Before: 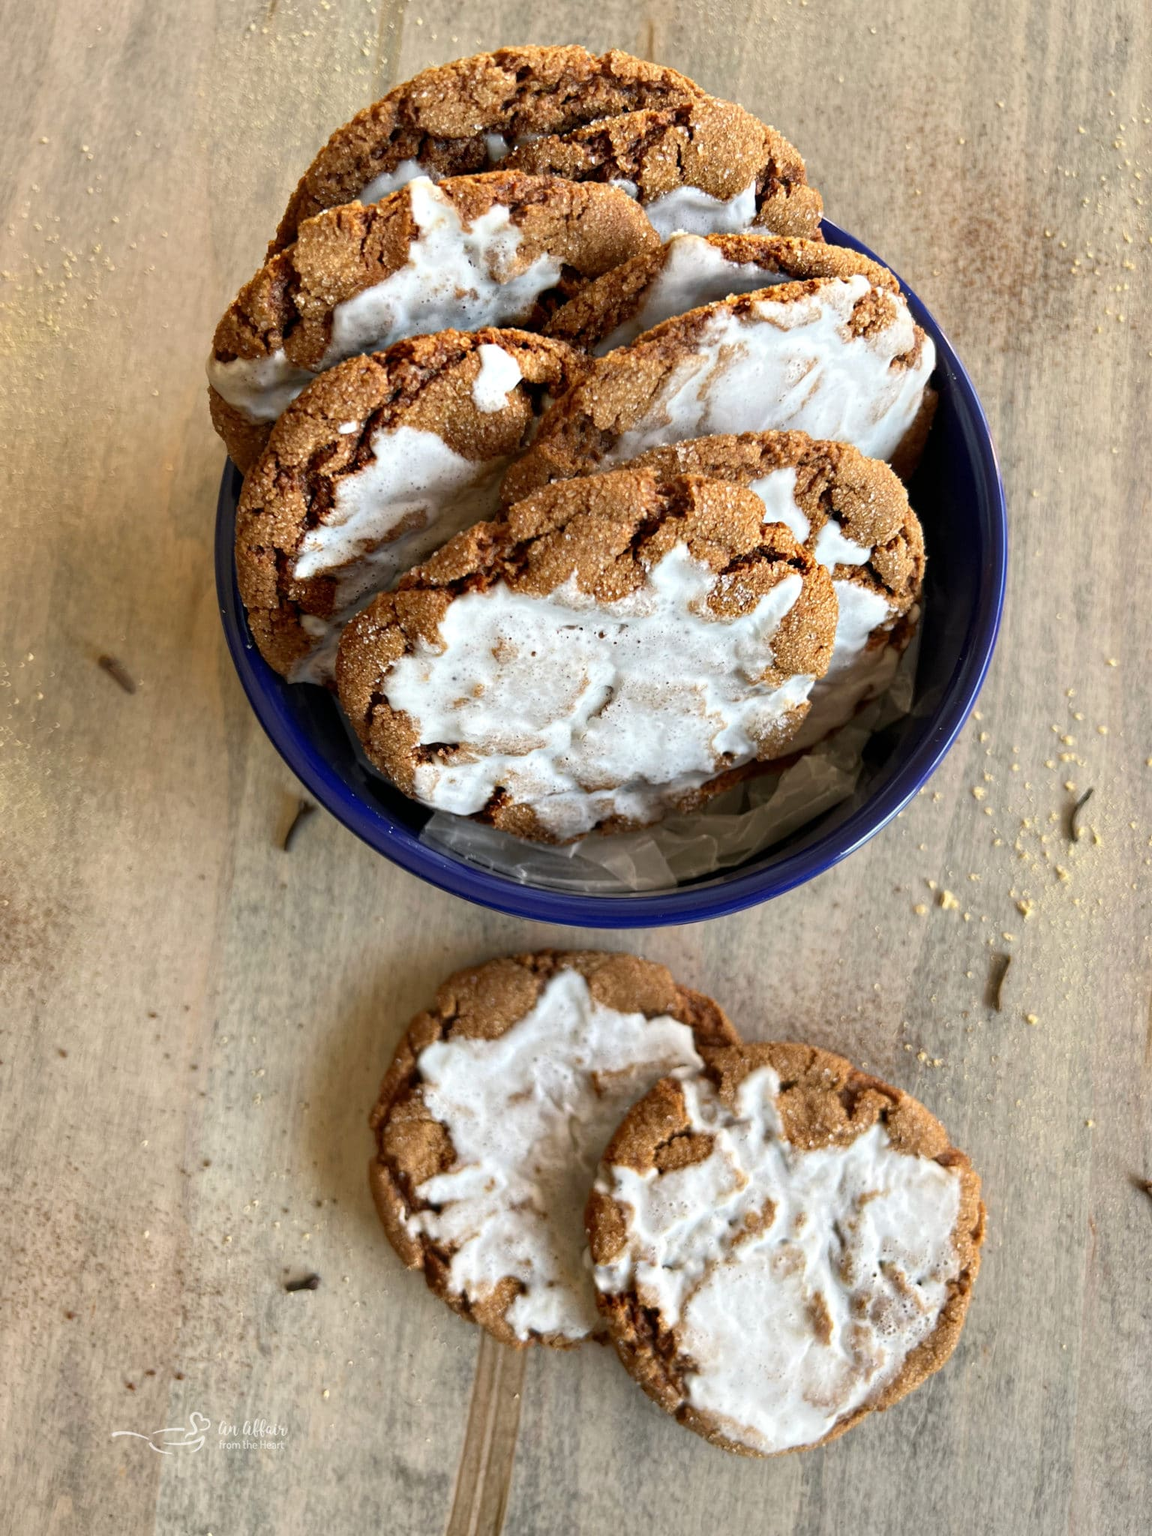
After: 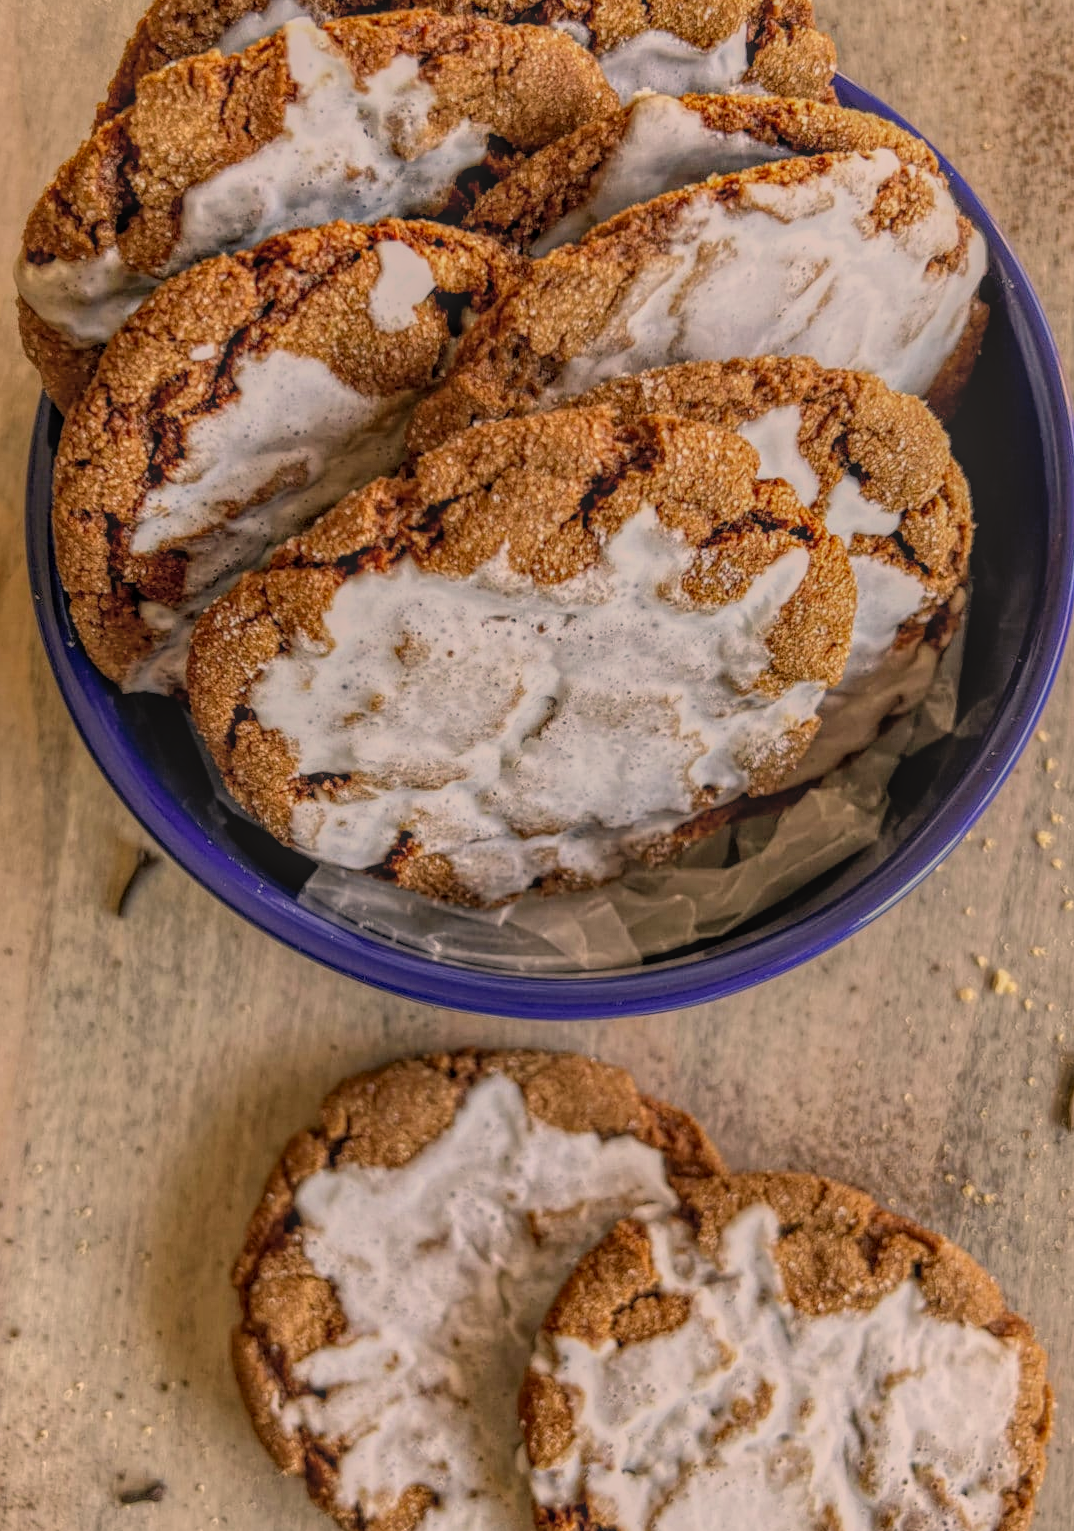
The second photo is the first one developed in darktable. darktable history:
color correction: highlights a* 11.96, highlights b* 11.58
local contrast: highlights 20%, shadows 30%, detail 200%, midtone range 0.2
filmic rgb: middle gray luminance 18.42%, black relative exposure -10.5 EV, white relative exposure 3.4 EV, threshold 6 EV, target black luminance 0%, hardness 6.03, latitude 99%, contrast 0.847, shadows ↔ highlights balance 0.505%, add noise in highlights 0, preserve chrominance max RGB, color science v3 (2019), use custom middle-gray values true, iterations of high-quality reconstruction 0, contrast in highlights soft, enable highlight reconstruction true
crop and rotate: left 17.046%, top 10.659%, right 12.989%, bottom 14.553%
